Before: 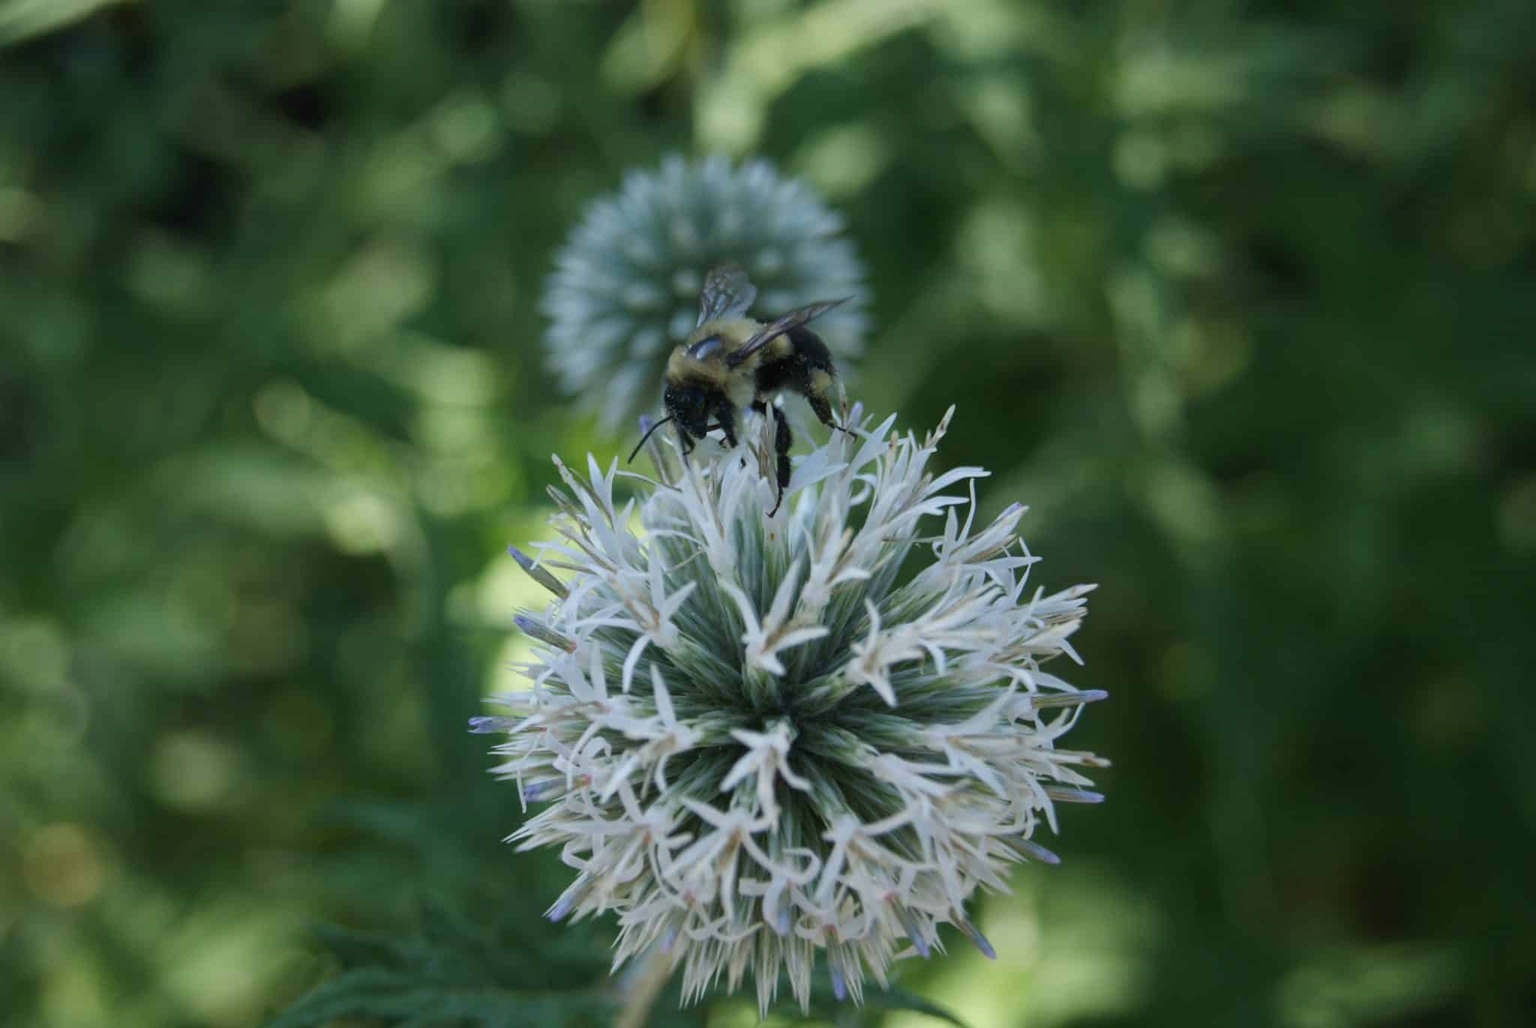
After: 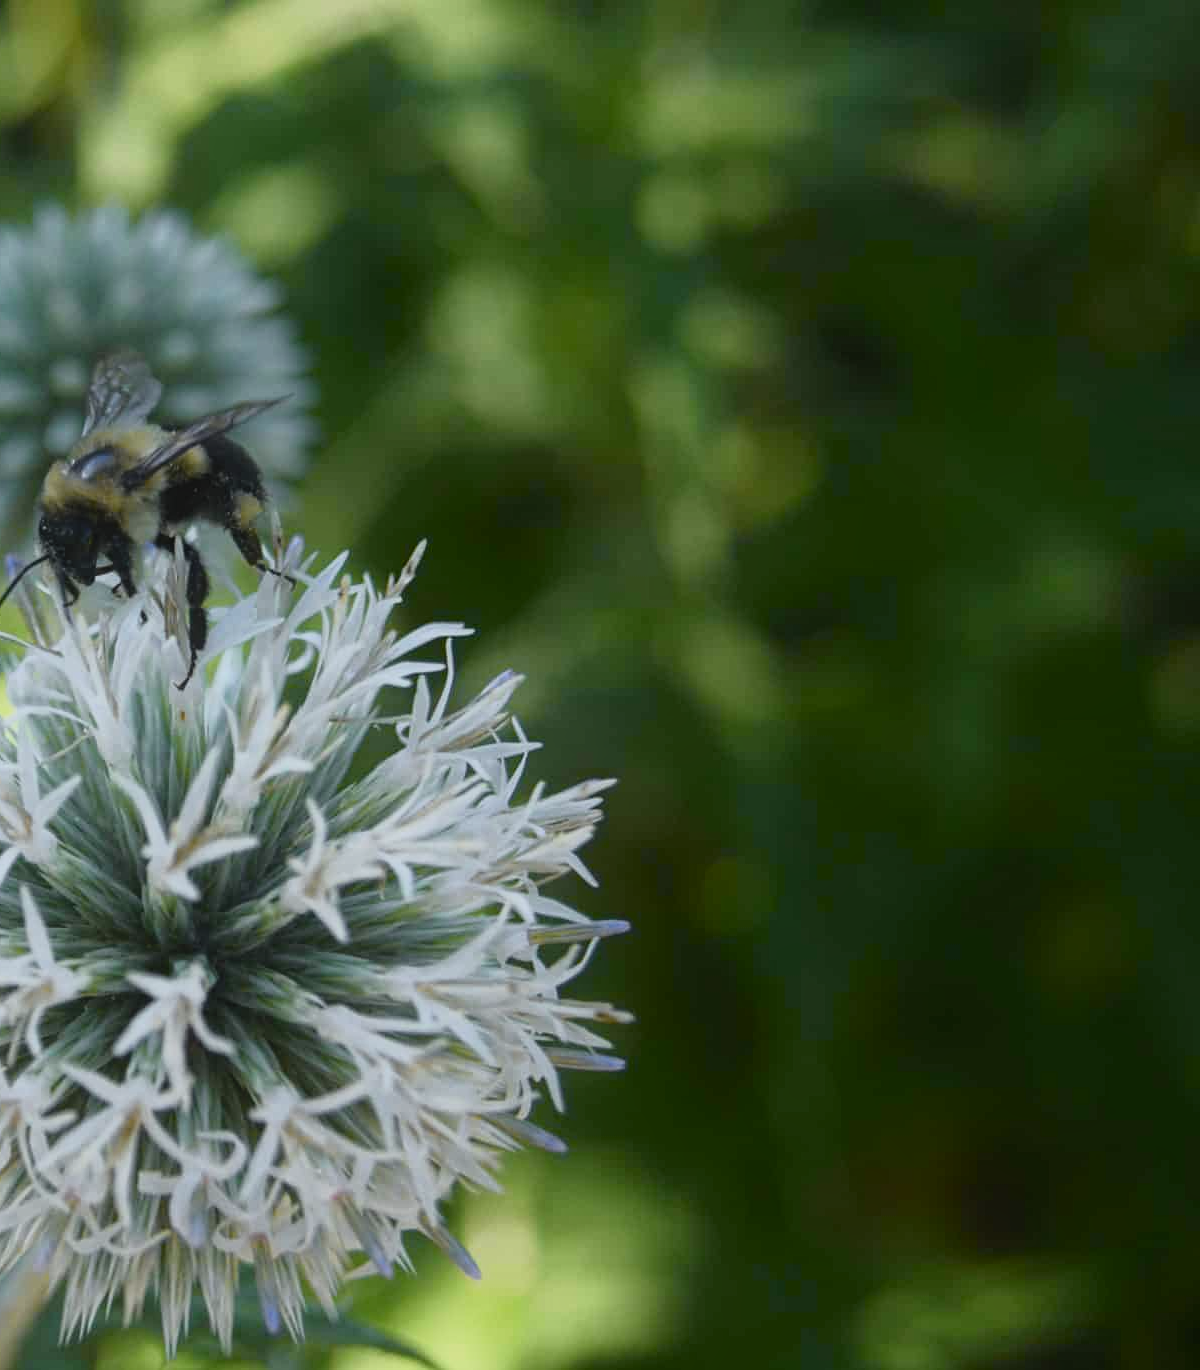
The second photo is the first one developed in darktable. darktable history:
contrast equalizer: y [[0.439, 0.44, 0.442, 0.457, 0.493, 0.498], [0.5 ×6], [0.5 ×6], [0 ×6], [0 ×6]]
tone curve: curves: ch0 [(0, 0.006) (0.037, 0.022) (0.123, 0.105) (0.19, 0.173) (0.277, 0.279) (0.474, 0.517) (0.597, 0.662) (0.687, 0.774) (0.855, 0.891) (1, 0.982)]; ch1 [(0, 0) (0.243, 0.245) (0.422, 0.415) (0.493, 0.495) (0.508, 0.503) (0.544, 0.552) (0.557, 0.582) (0.626, 0.672) (0.694, 0.732) (1, 1)]; ch2 [(0, 0) (0.249, 0.216) (0.356, 0.329) (0.424, 0.442) (0.476, 0.483) (0.498, 0.5) (0.517, 0.519) (0.532, 0.539) (0.562, 0.596) (0.614, 0.662) (0.706, 0.757) (0.808, 0.809) (0.991, 0.968)], color space Lab, independent channels, preserve colors none
crop: left 41.402%
